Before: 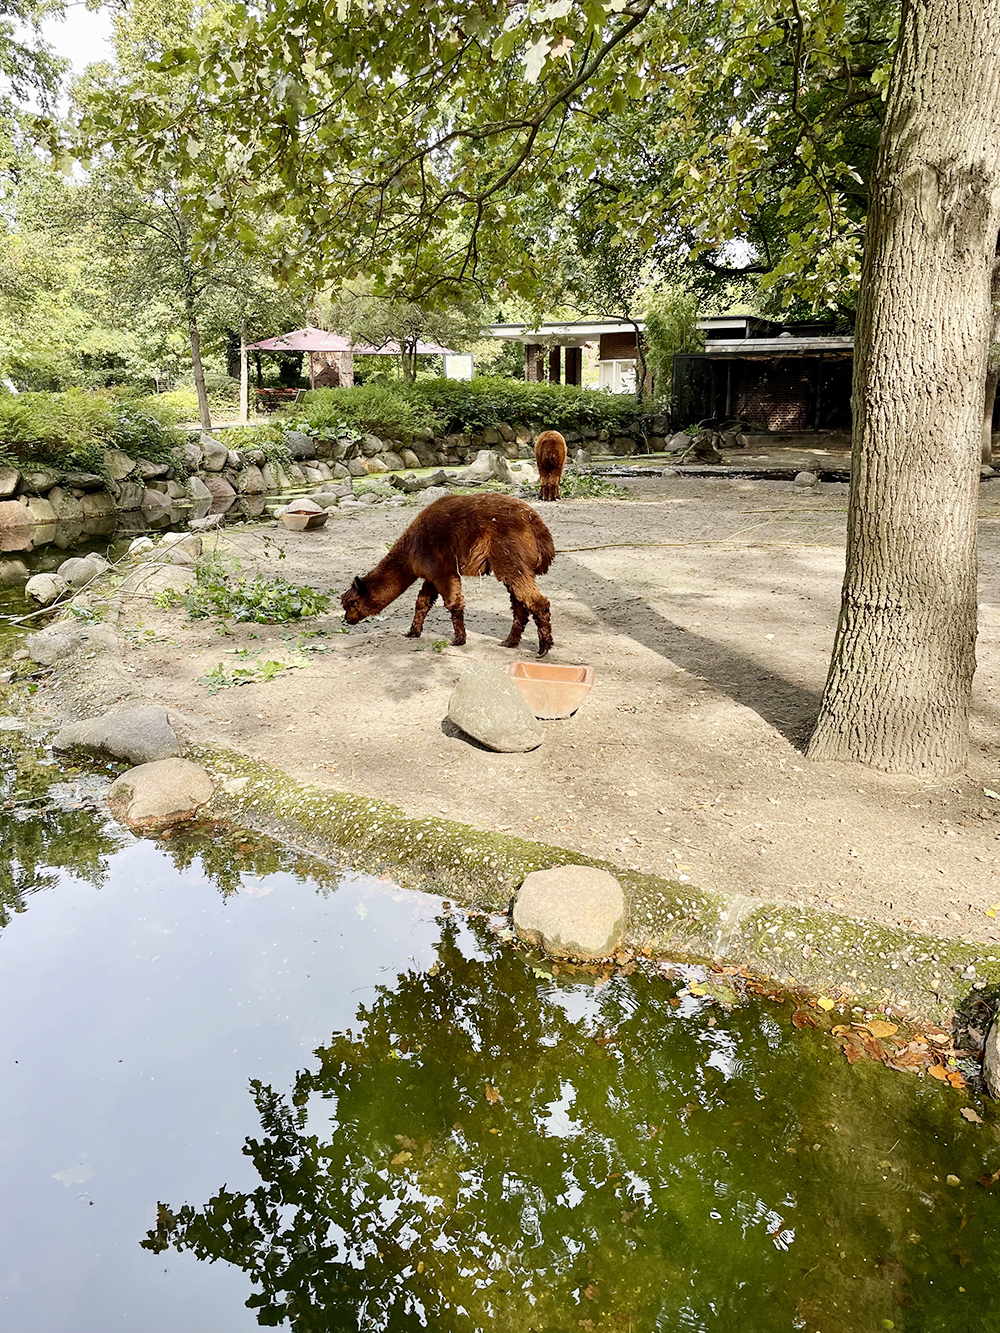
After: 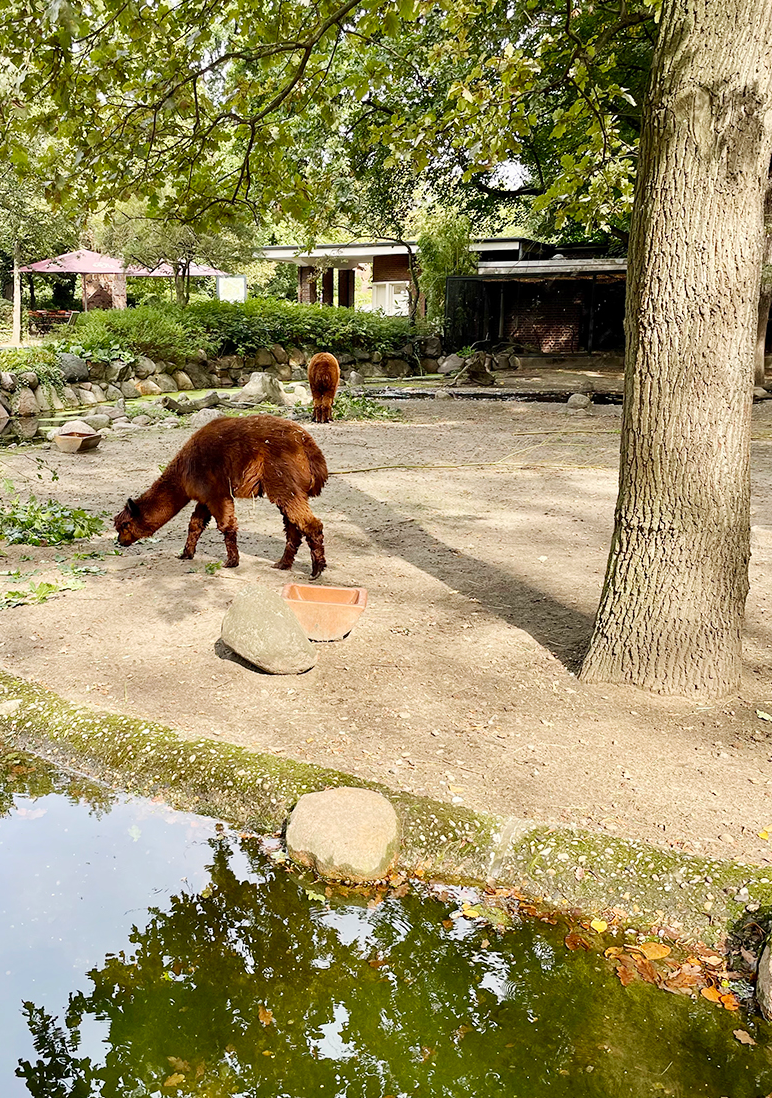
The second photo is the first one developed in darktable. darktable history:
velvia: strength 9.25%
crop: left 22.727%, top 5.894%, bottom 11.705%
